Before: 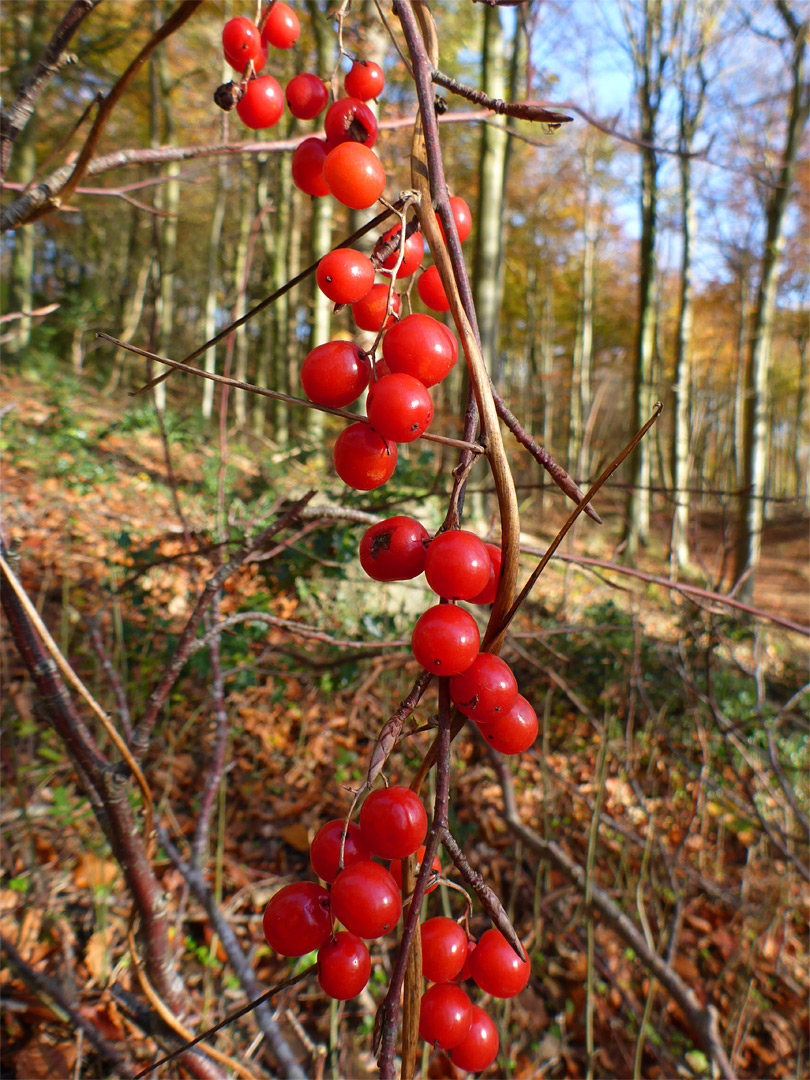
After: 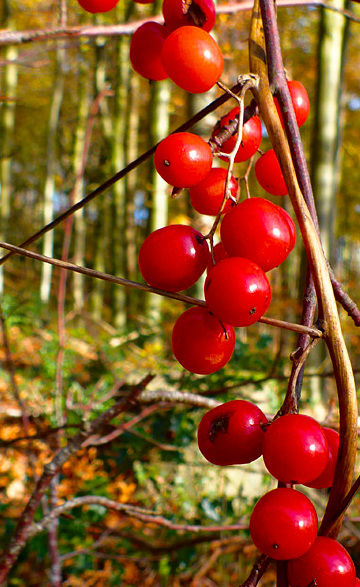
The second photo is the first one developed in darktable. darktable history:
color balance rgb: perceptual saturation grading › global saturation 37.167%, global vibrance 14.407%
crop: left 20.114%, top 10.797%, right 35.358%, bottom 34.806%
shadows and highlights: shadows -63.06, white point adjustment -5.09, highlights 61.23
